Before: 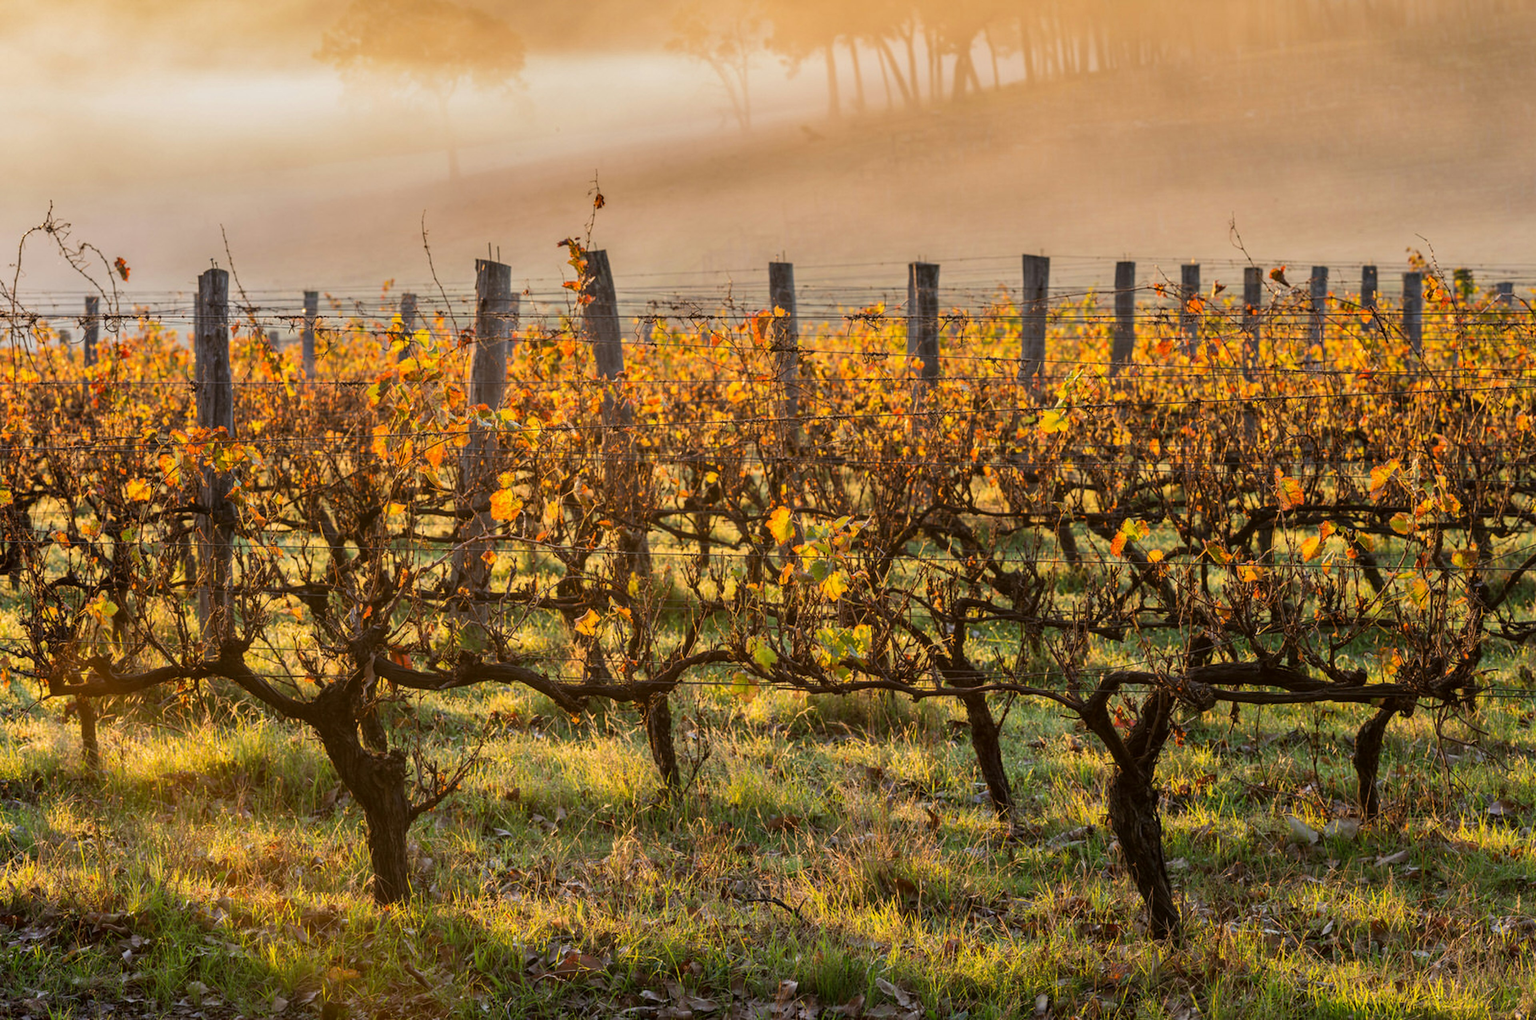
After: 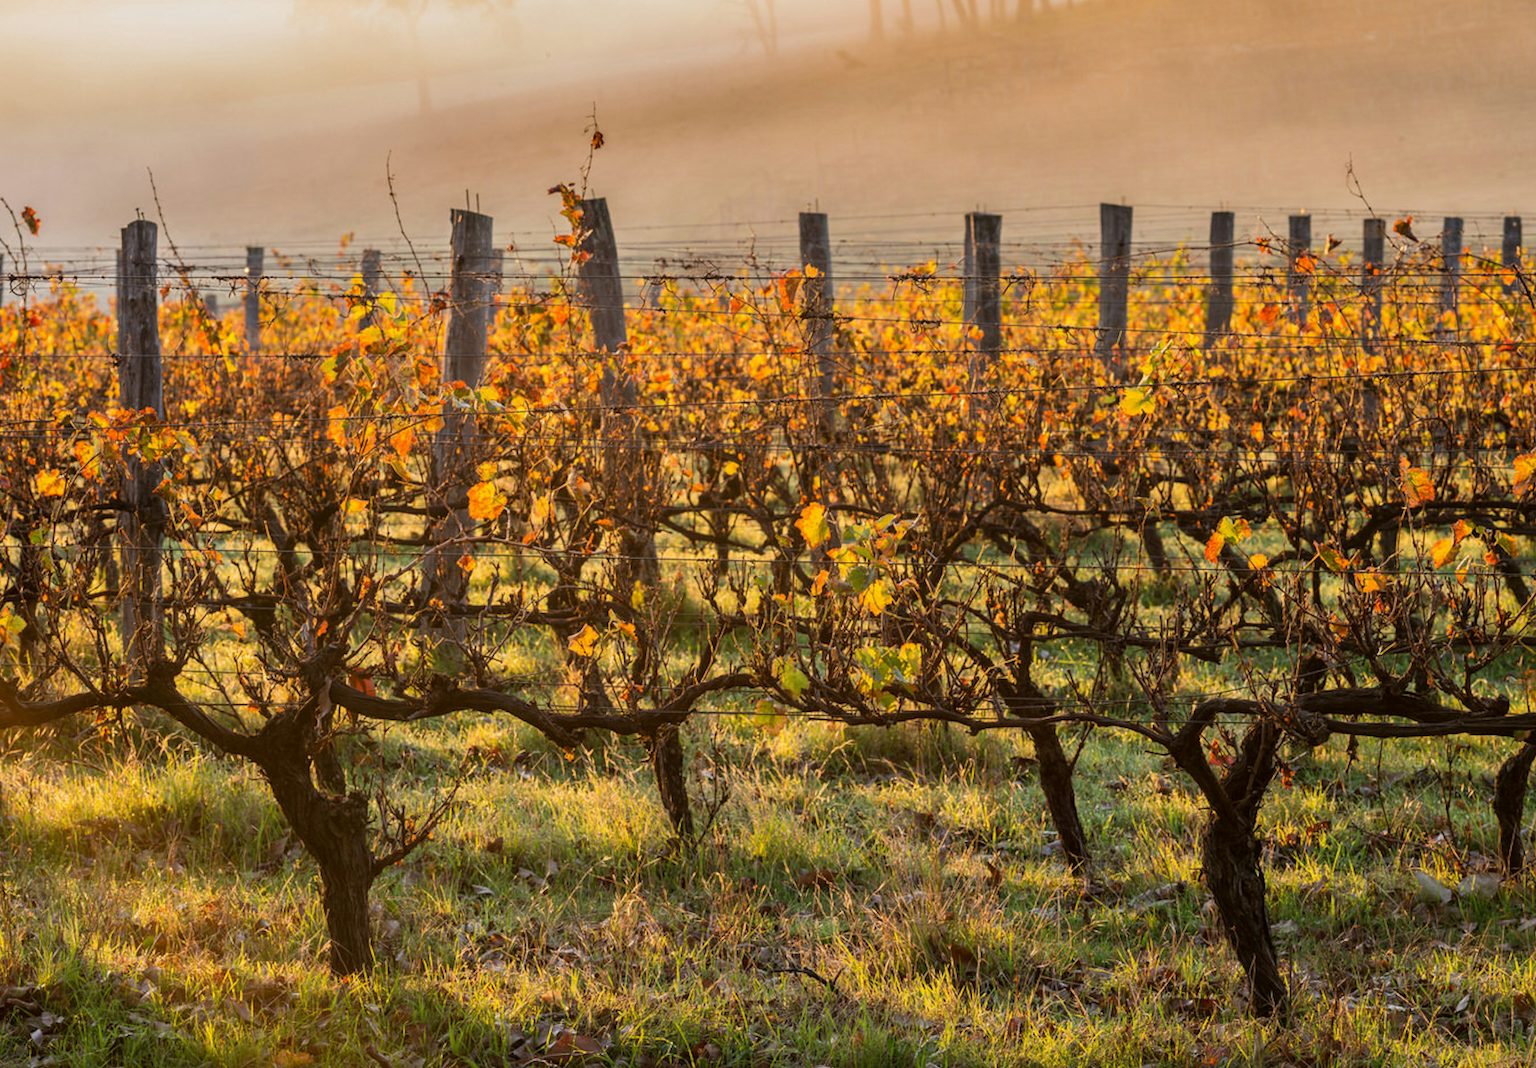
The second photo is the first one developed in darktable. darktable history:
crop: left 6.279%, top 8.196%, right 9.524%, bottom 3.625%
